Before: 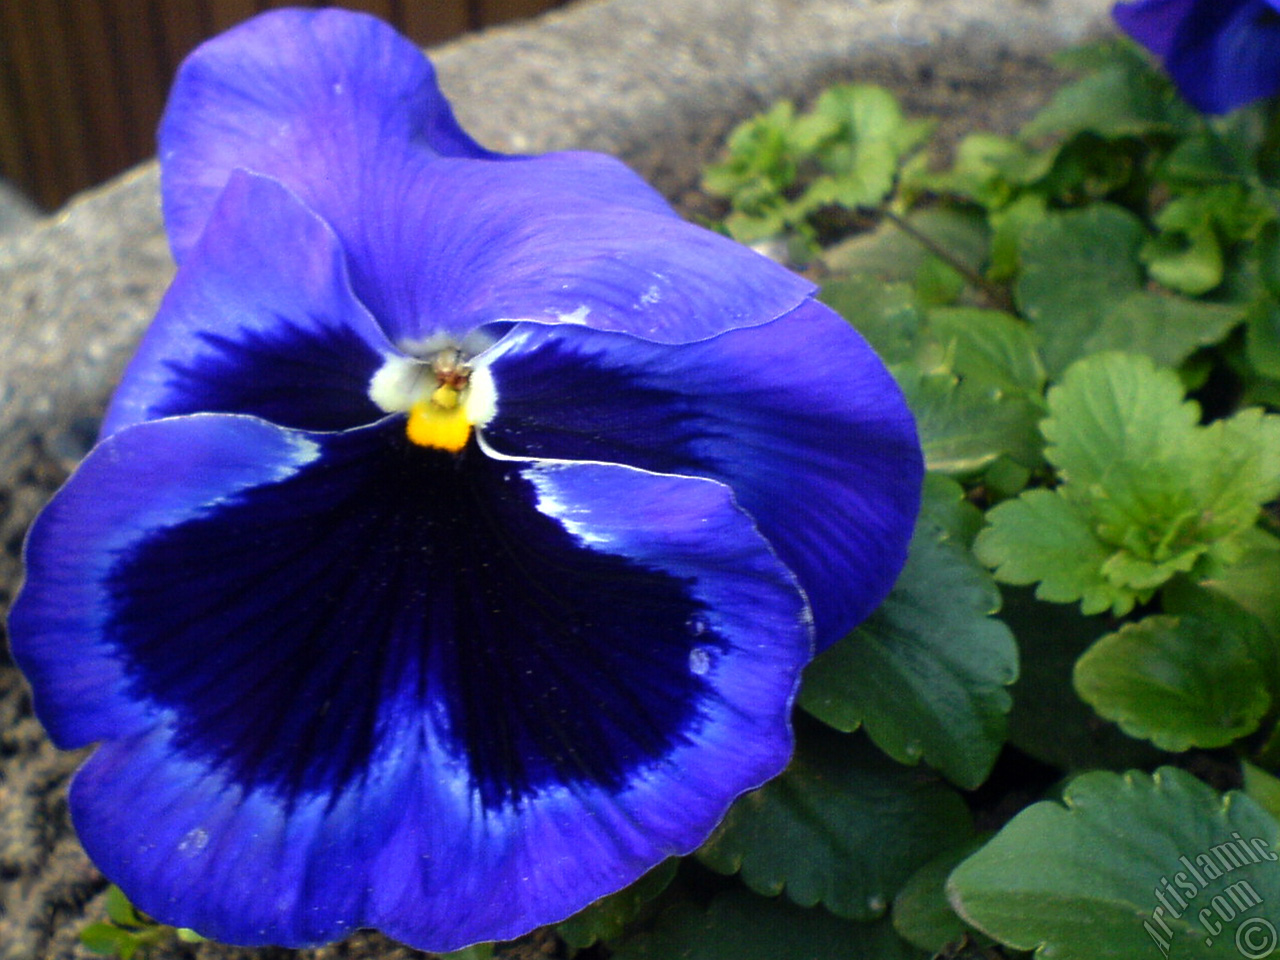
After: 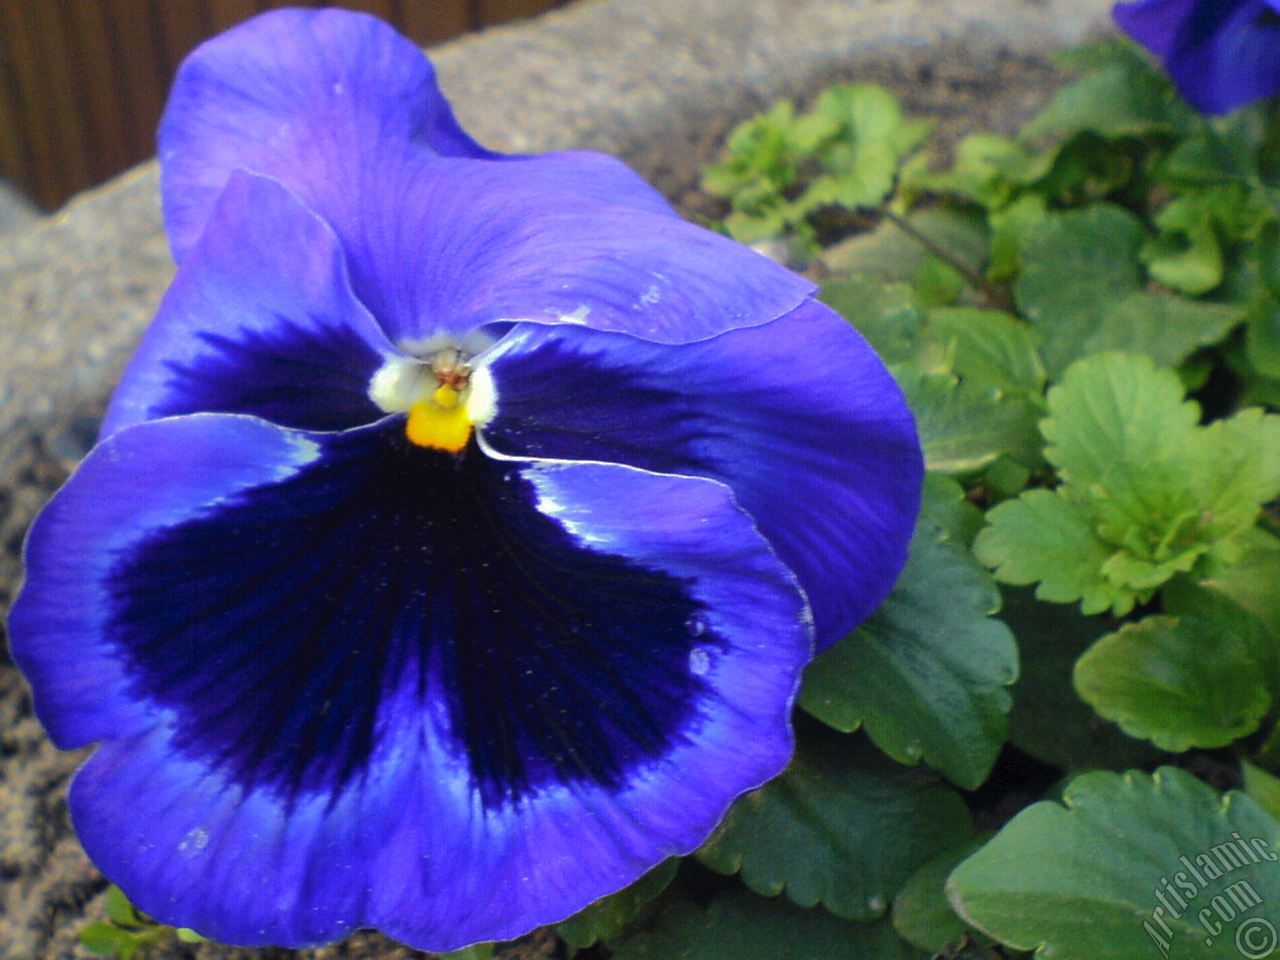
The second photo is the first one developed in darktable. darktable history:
shadows and highlights: shadows 39.88, highlights -59.84
tone curve: curves: ch0 [(0, 0) (0.003, 0.018) (0.011, 0.024) (0.025, 0.038) (0.044, 0.067) (0.069, 0.098) (0.1, 0.13) (0.136, 0.165) (0.177, 0.205) (0.224, 0.249) (0.277, 0.304) (0.335, 0.365) (0.399, 0.432) (0.468, 0.505) (0.543, 0.579) (0.623, 0.652) (0.709, 0.725) (0.801, 0.802) (0.898, 0.876) (1, 1)], color space Lab, independent channels, preserve colors none
